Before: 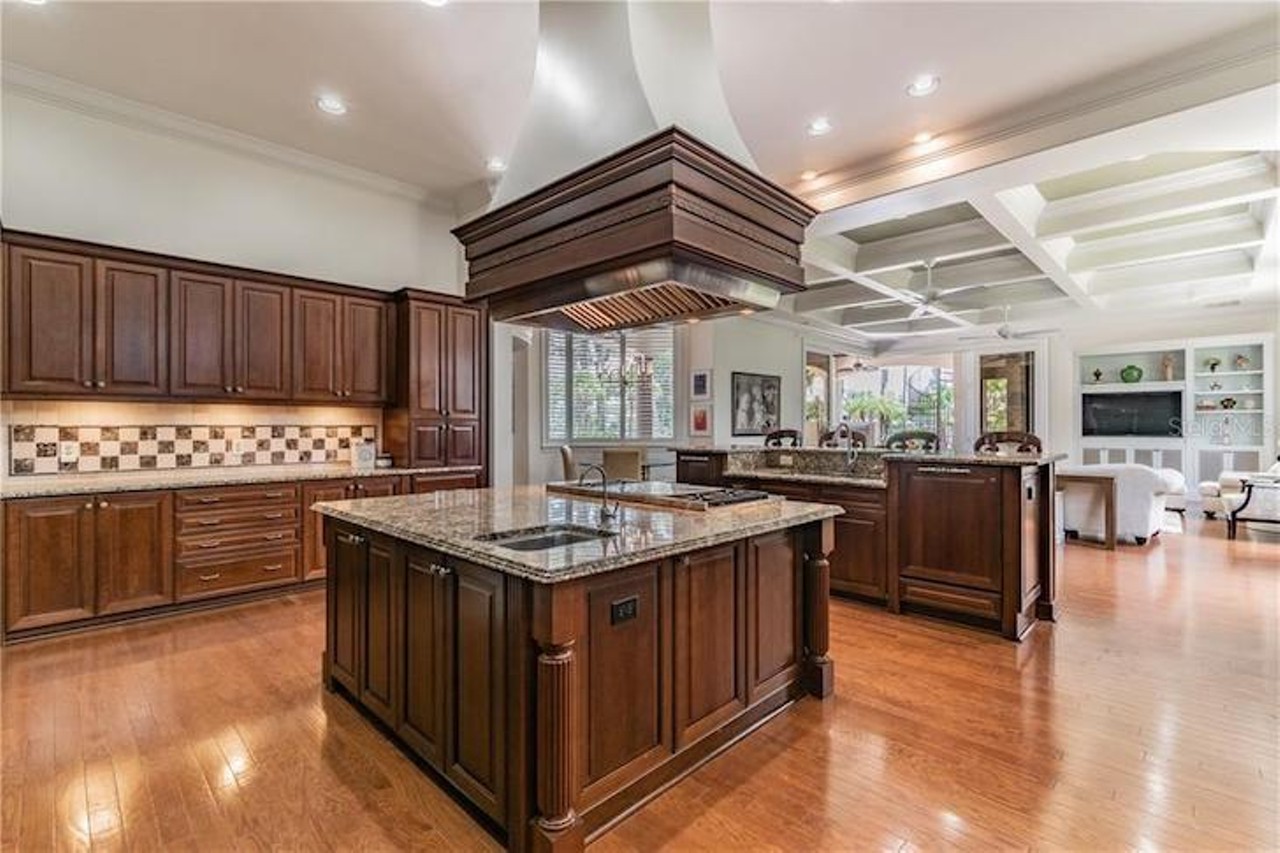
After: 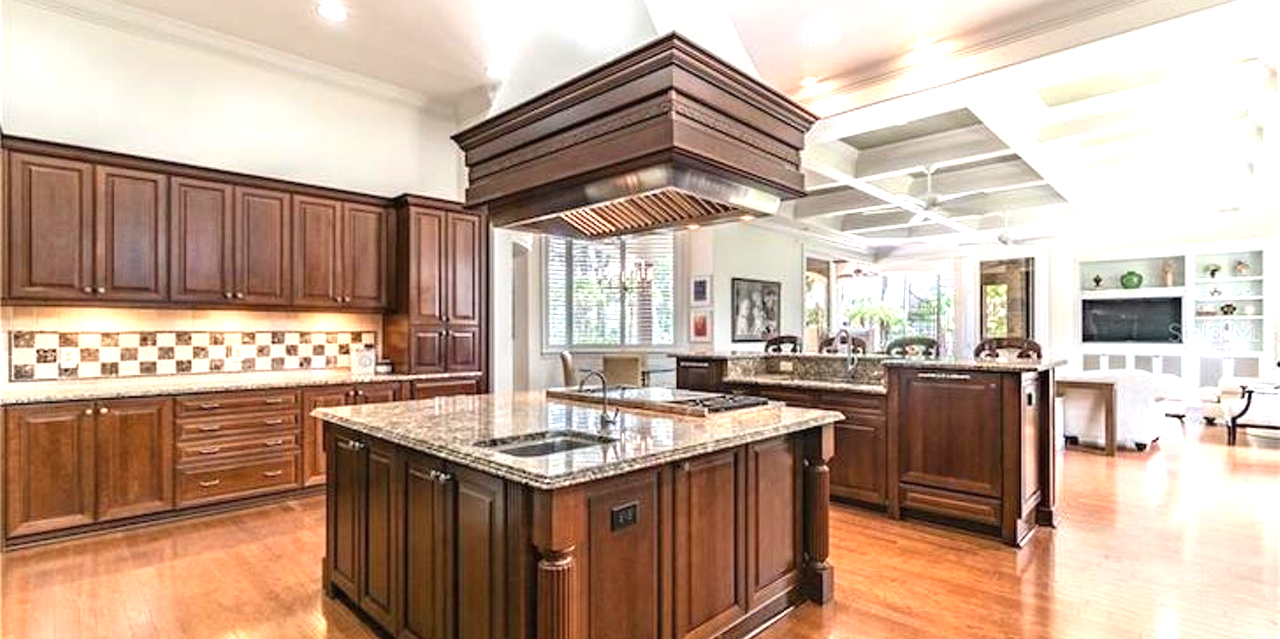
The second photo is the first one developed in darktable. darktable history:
crop: top 11.038%, bottom 13.962%
exposure: black level correction 0, exposure 1 EV, compensate exposure bias true, compensate highlight preservation false
tone equalizer: on, module defaults
